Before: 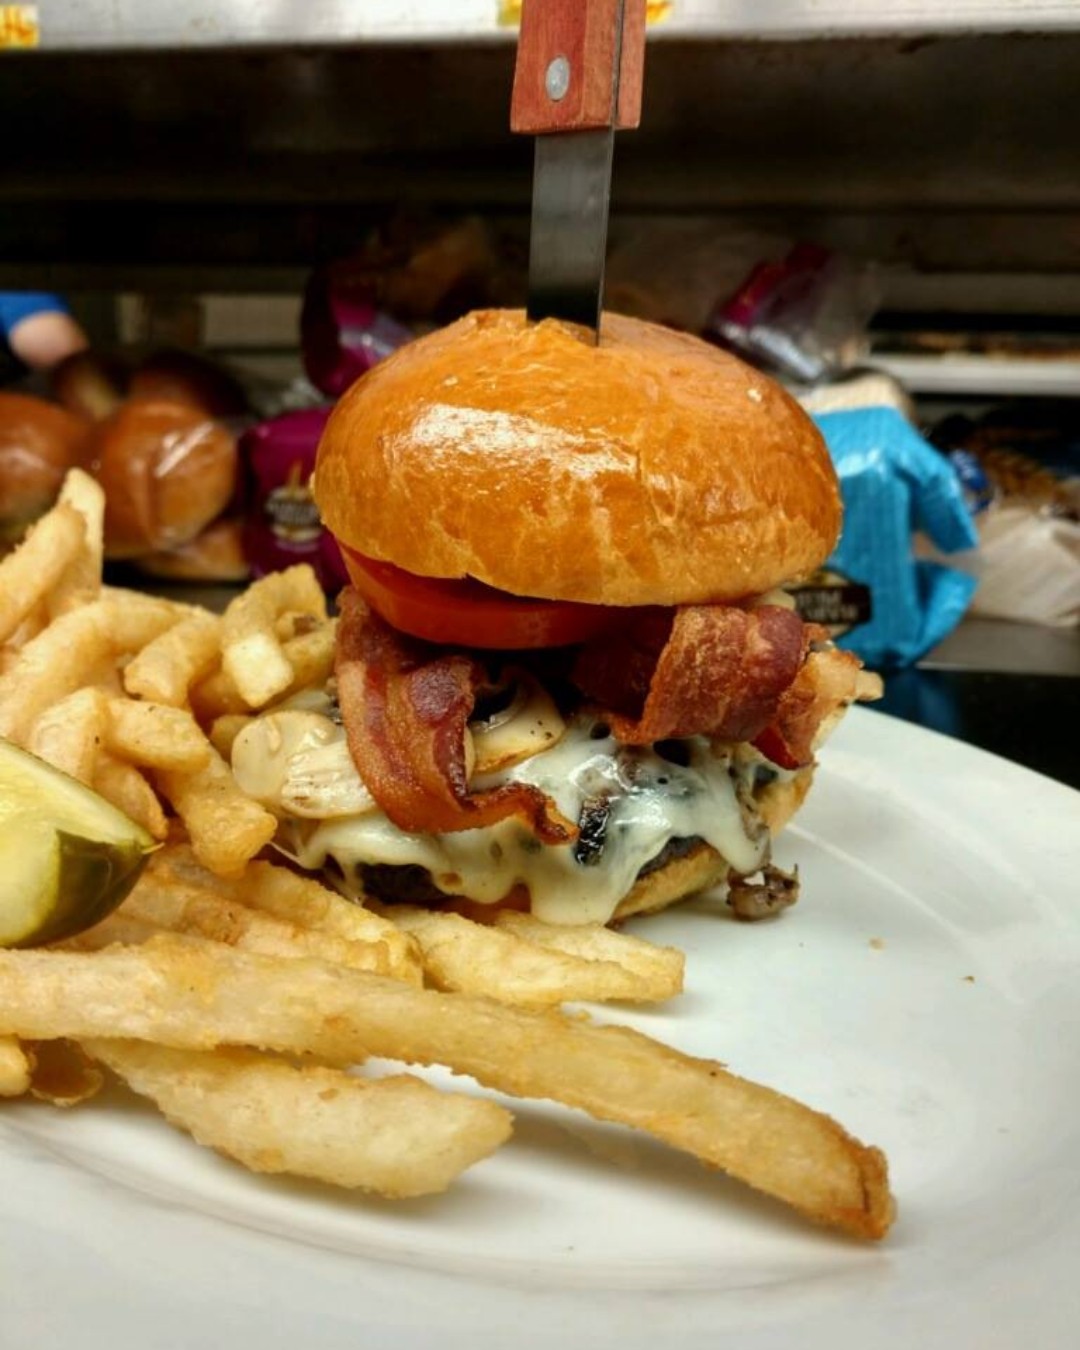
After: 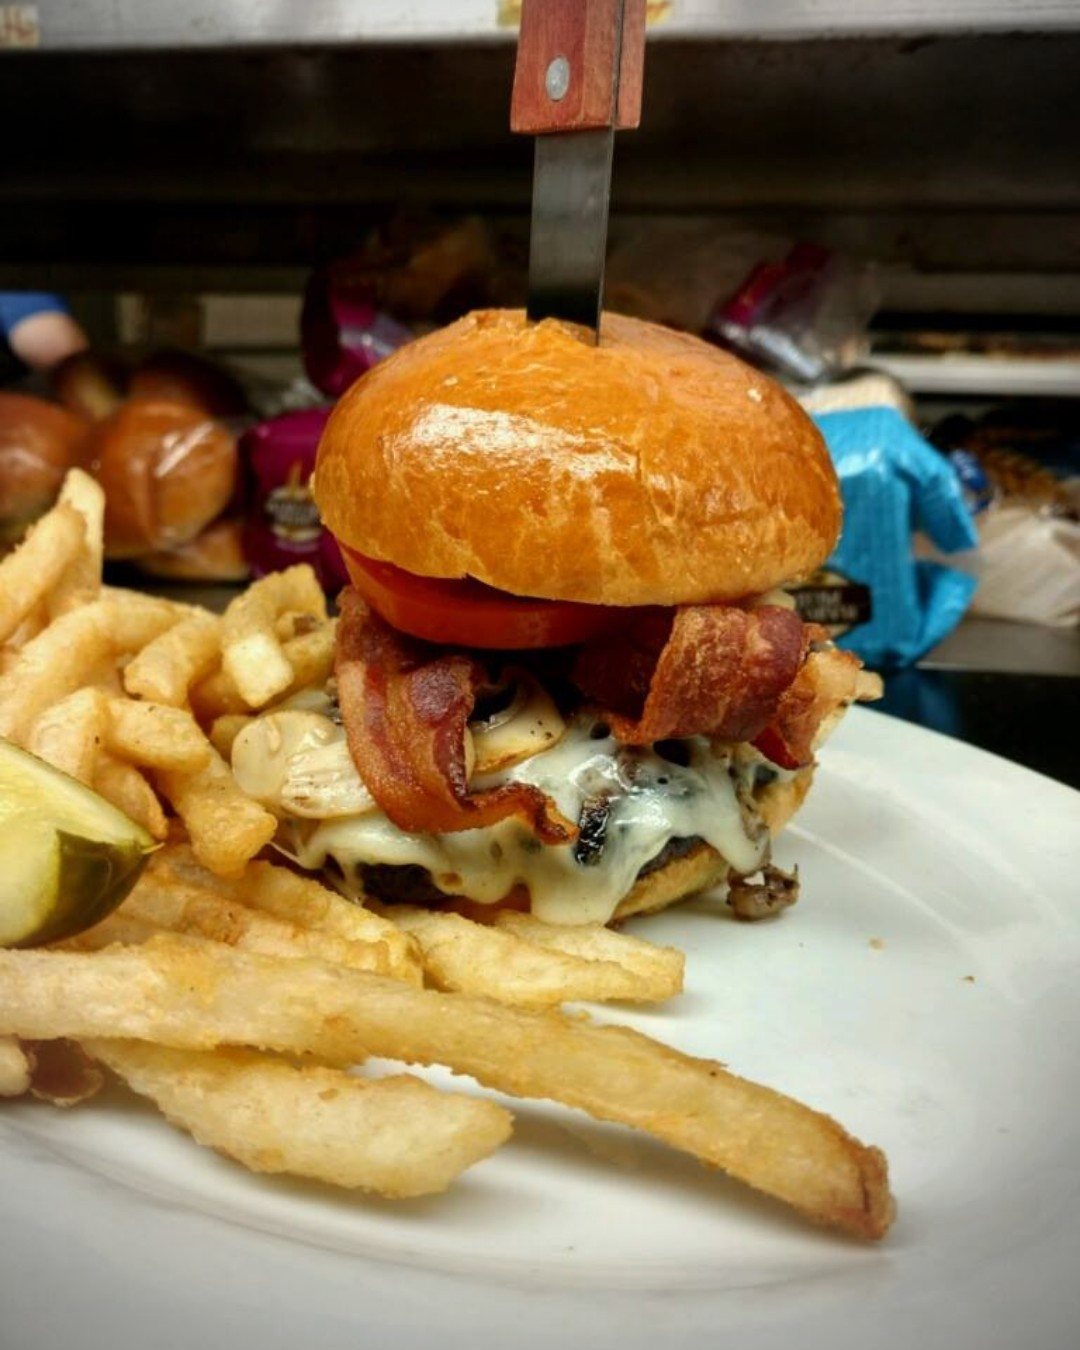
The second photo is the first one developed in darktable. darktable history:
vignetting: brightness -0.616, saturation -0.676, unbound false
